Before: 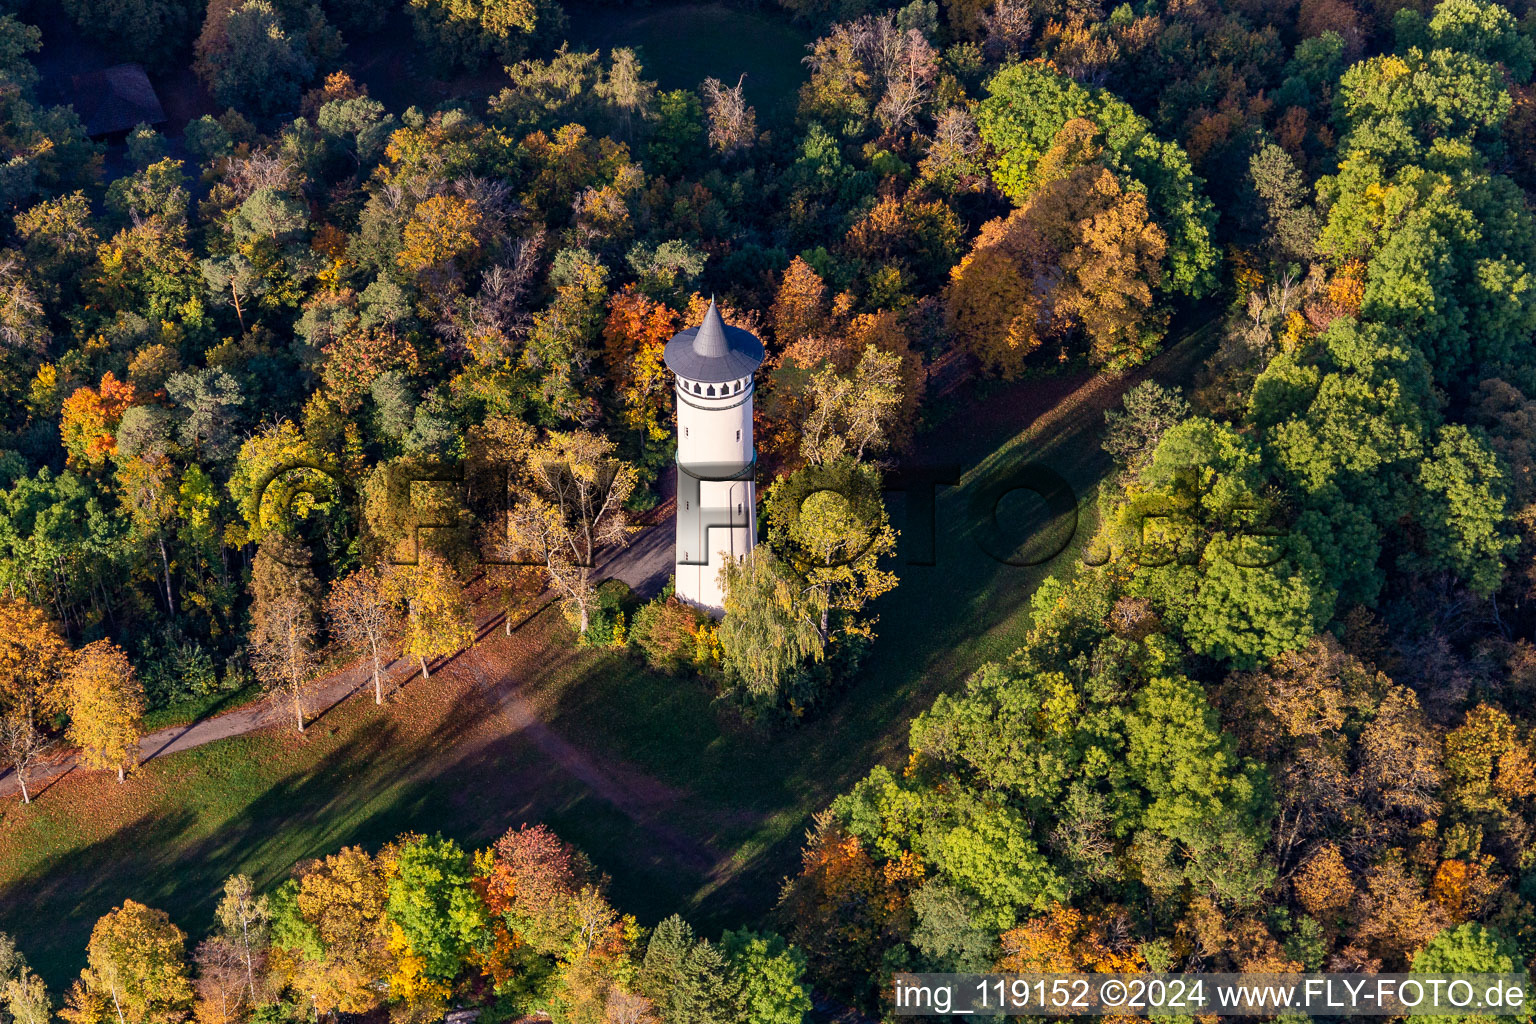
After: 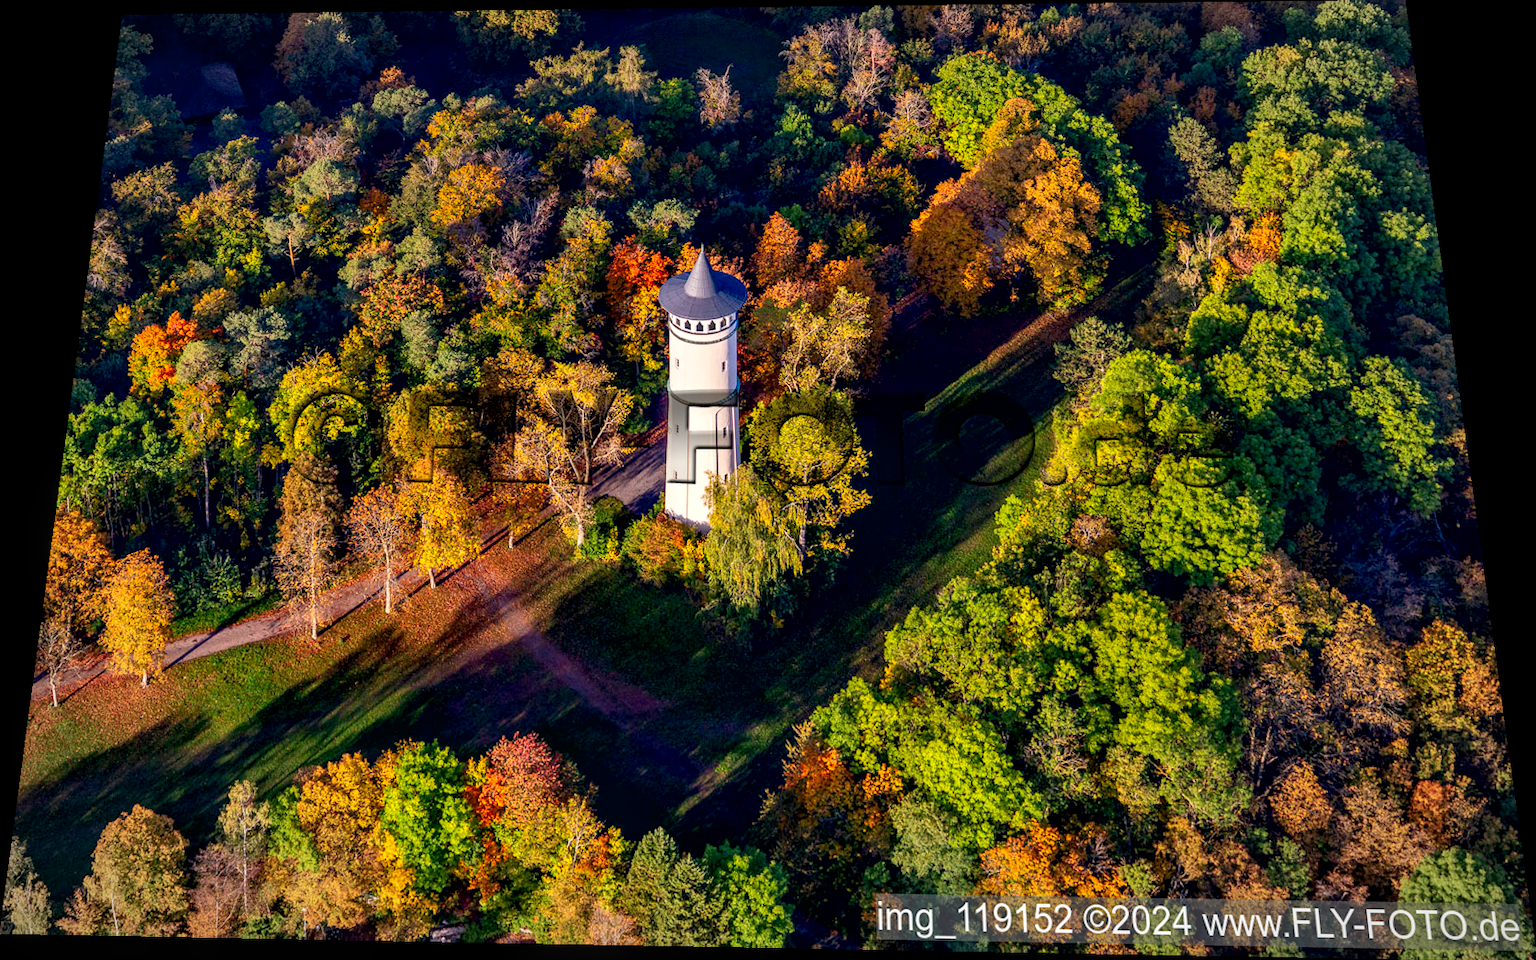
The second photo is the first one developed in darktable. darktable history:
local contrast: on, module defaults
exposure: black level correction 0.007, exposure 0.159 EV, compensate highlight preservation false
rotate and perspective: rotation 0.128°, lens shift (vertical) -0.181, lens shift (horizontal) -0.044, shear 0.001, automatic cropping off
vignetting: fall-off radius 70%, automatic ratio true
contrast brightness saturation: brightness -0.02, saturation 0.35
